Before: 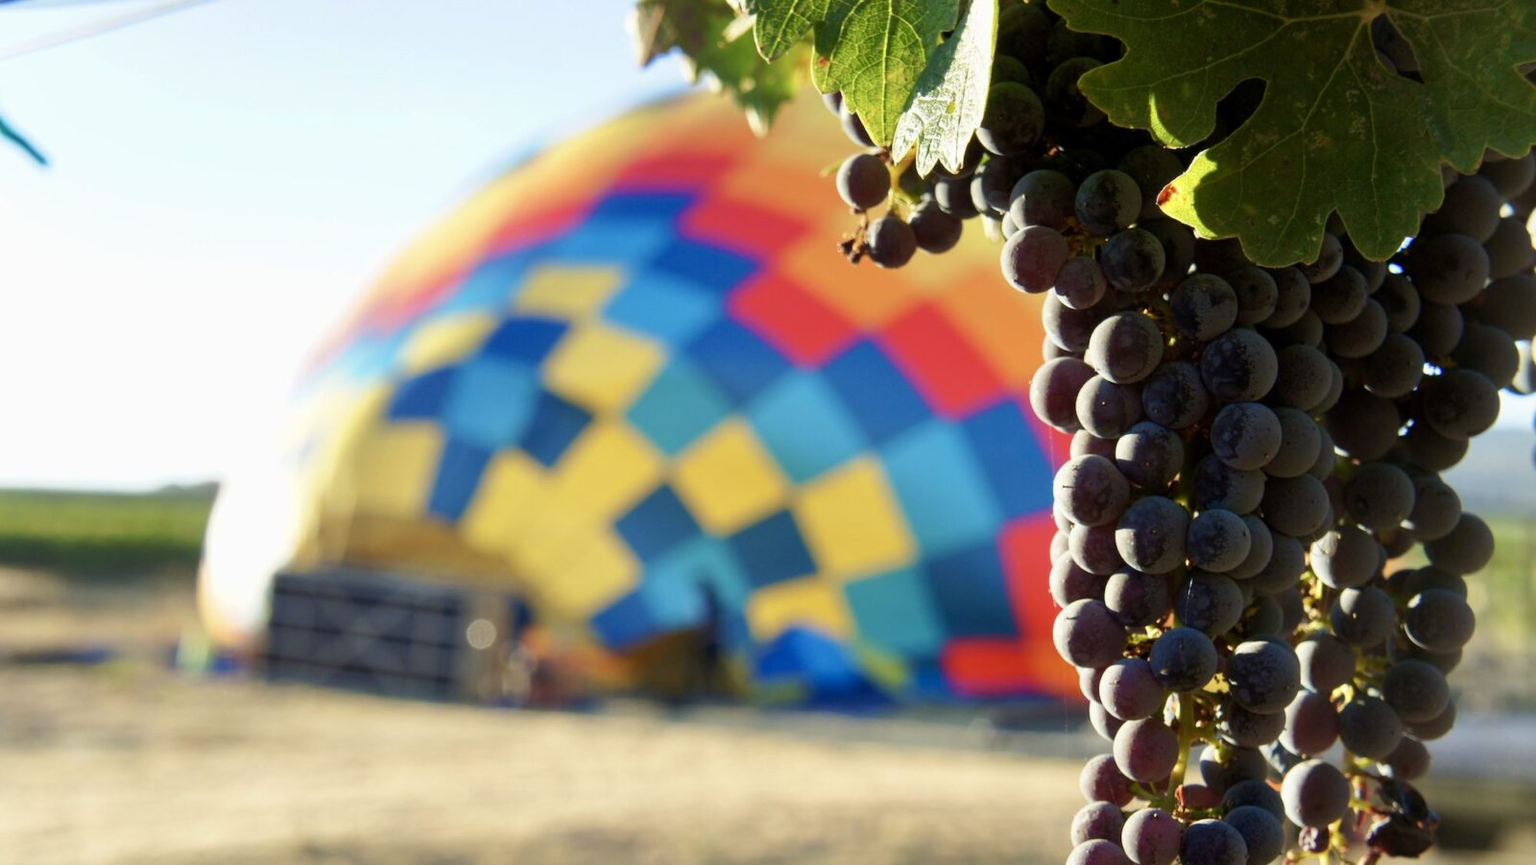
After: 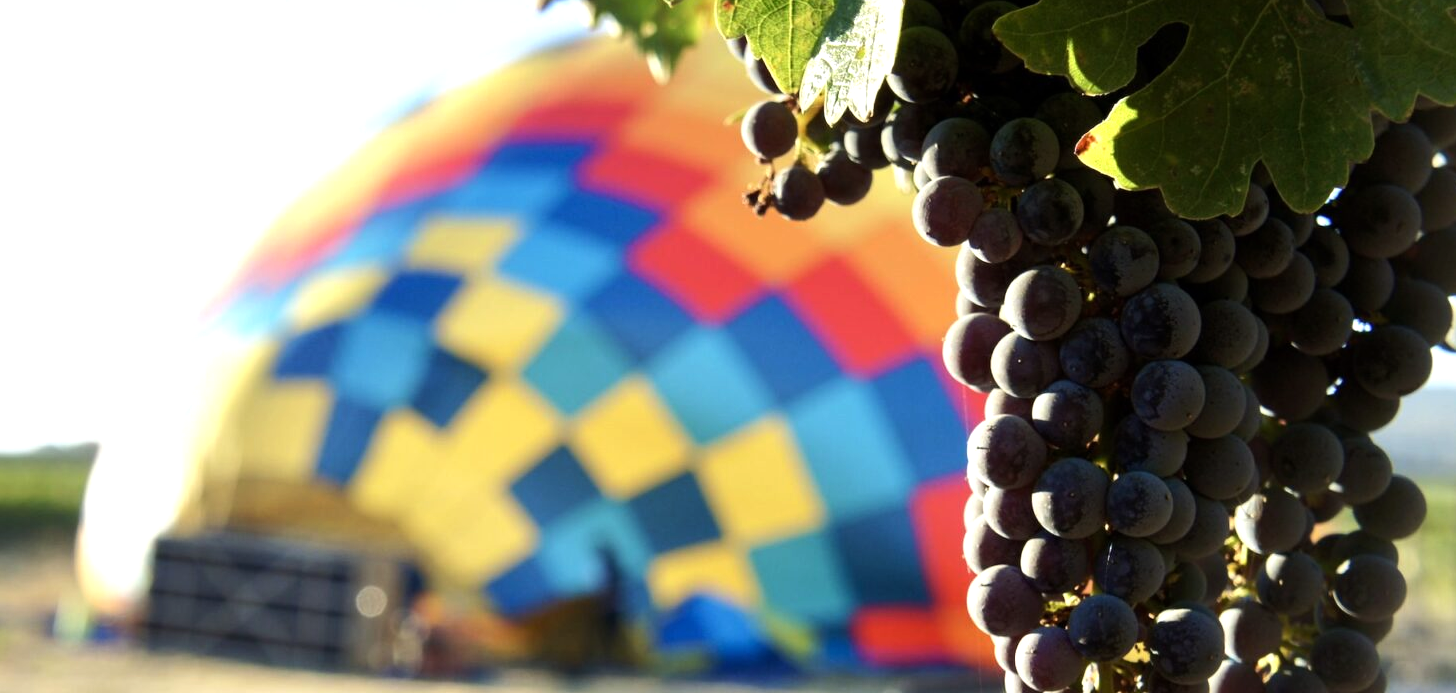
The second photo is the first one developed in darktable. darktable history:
white balance: emerald 1
tone equalizer: -8 EV -0.417 EV, -7 EV -0.389 EV, -6 EV -0.333 EV, -5 EV -0.222 EV, -3 EV 0.222 EV, -2 EV 0.333 EV, -1 EV 0.389 EV, +0 EV 0.417 EV, edges refinement/feathering 500, mask exposure compensation -1.57 EV, preserve details no
crop: left 8.155%, top 6.611%, bottom 15.385%
